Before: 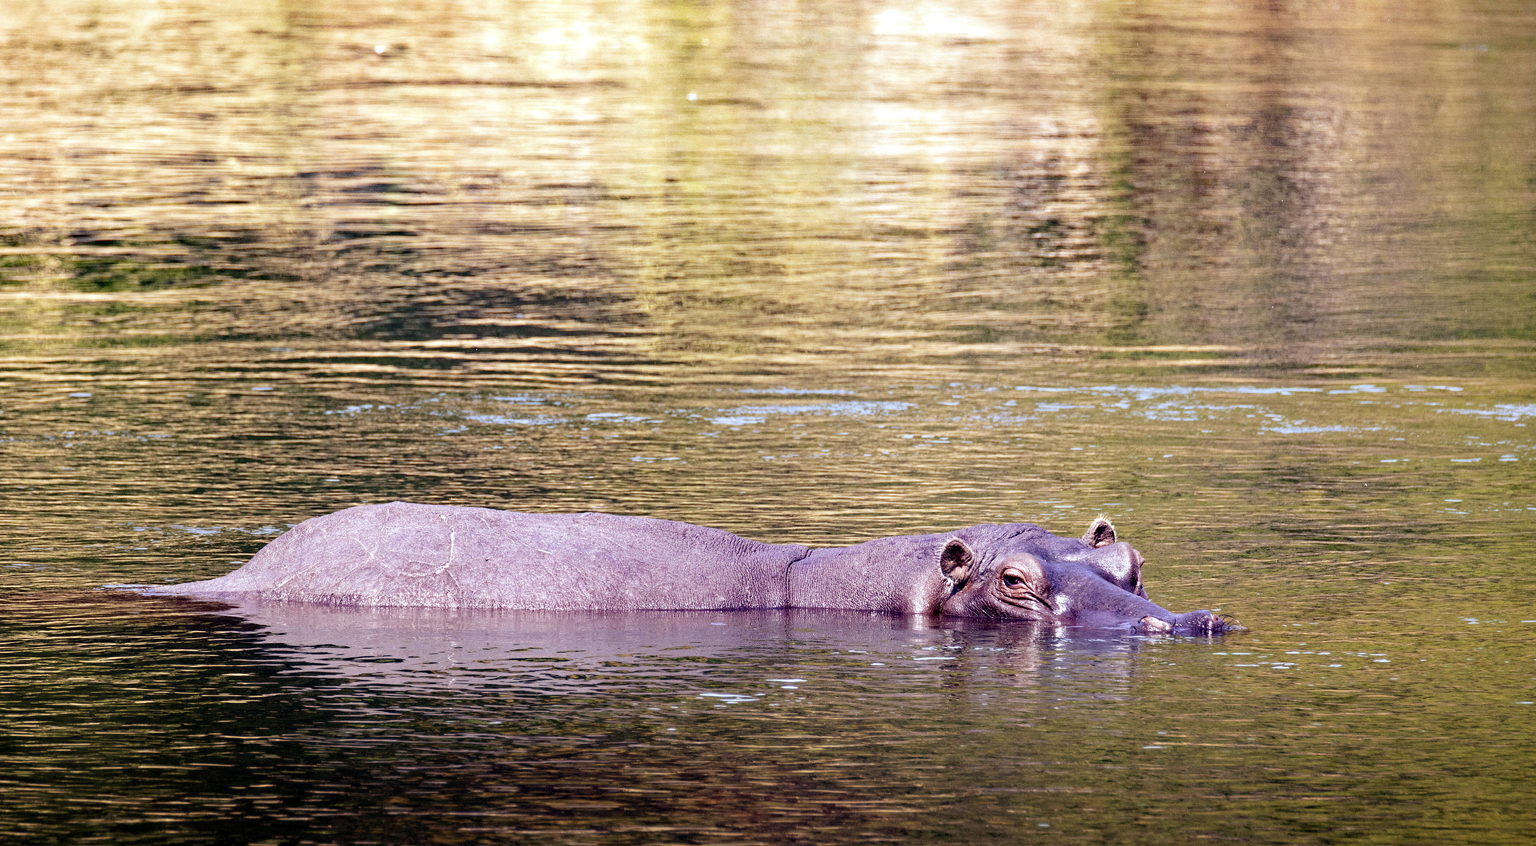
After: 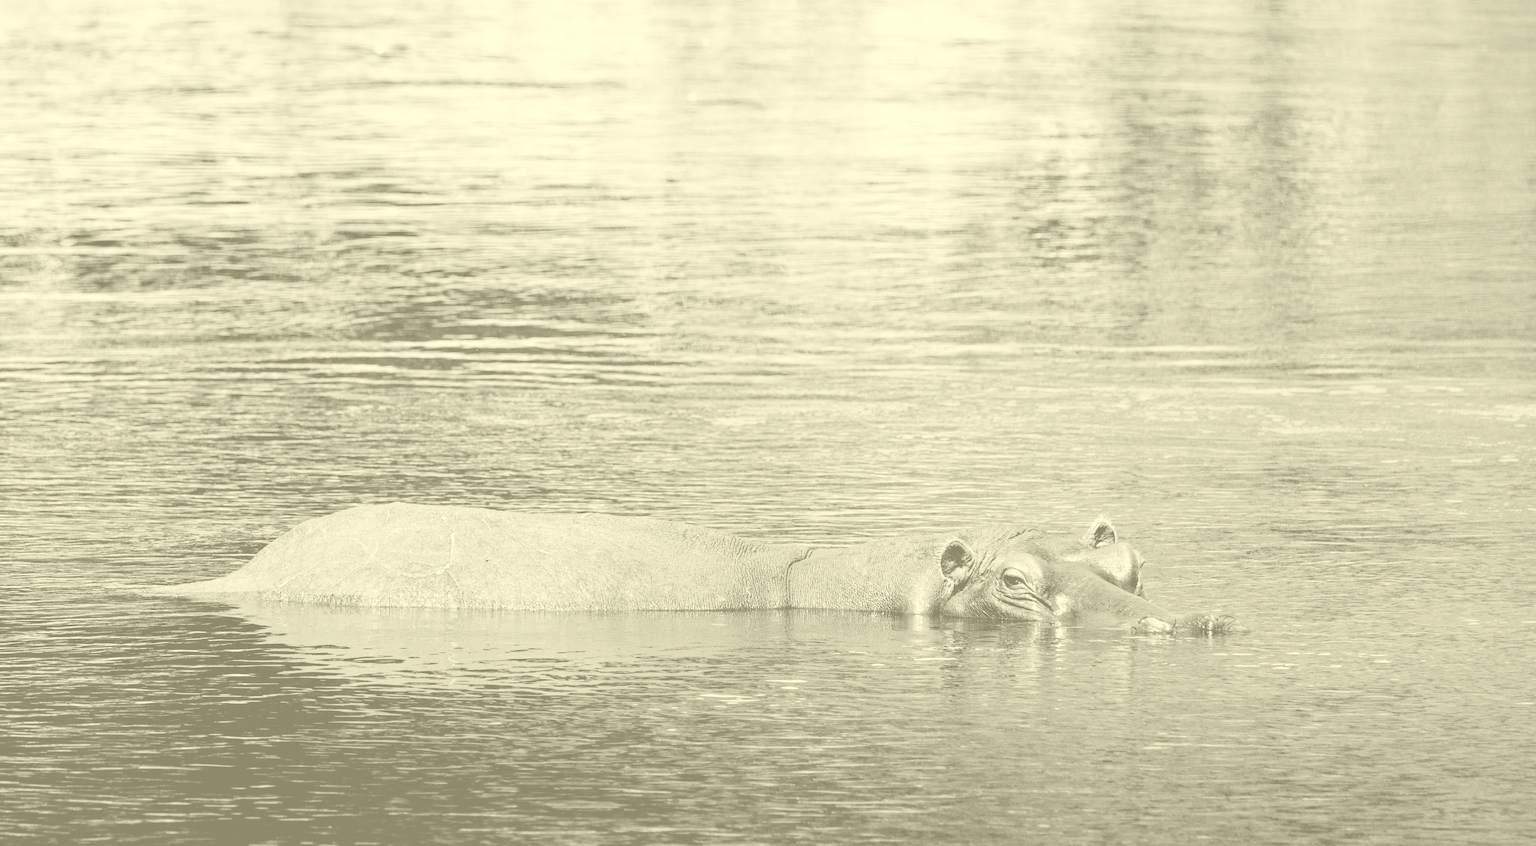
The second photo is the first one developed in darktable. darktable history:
colorize: hue 43.2°, saturation 40%, version 1
filmic rgb: black relative exposure -7.65 EV, white relative exposure 4.56 EV, hardness 3.61, contrast 1.05
